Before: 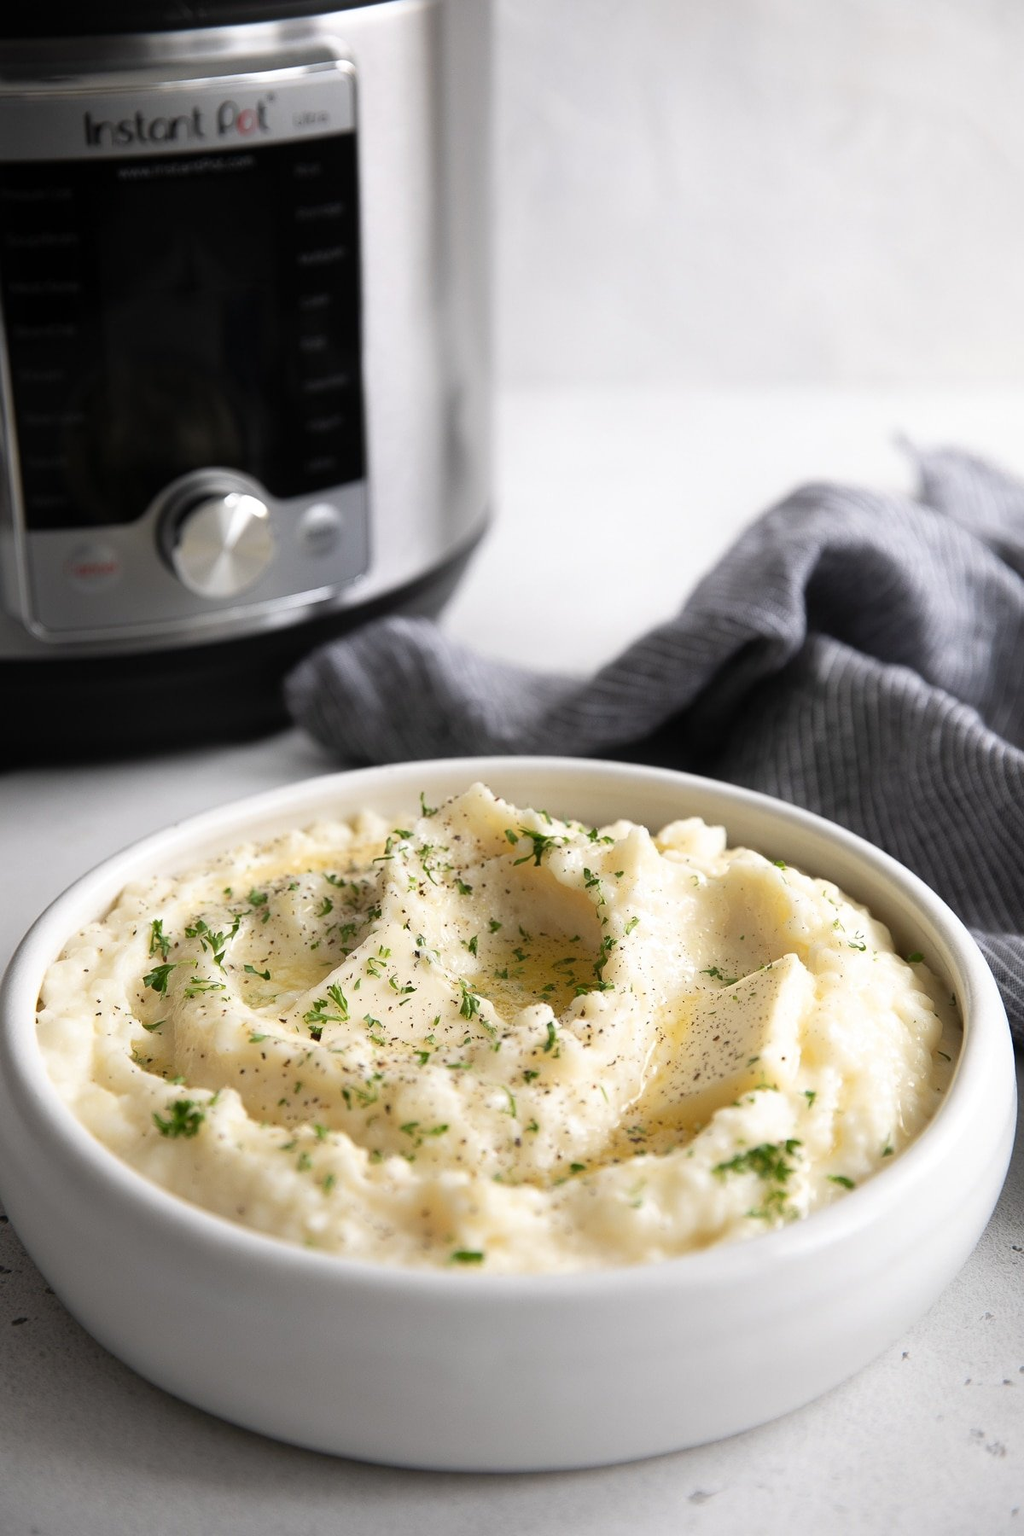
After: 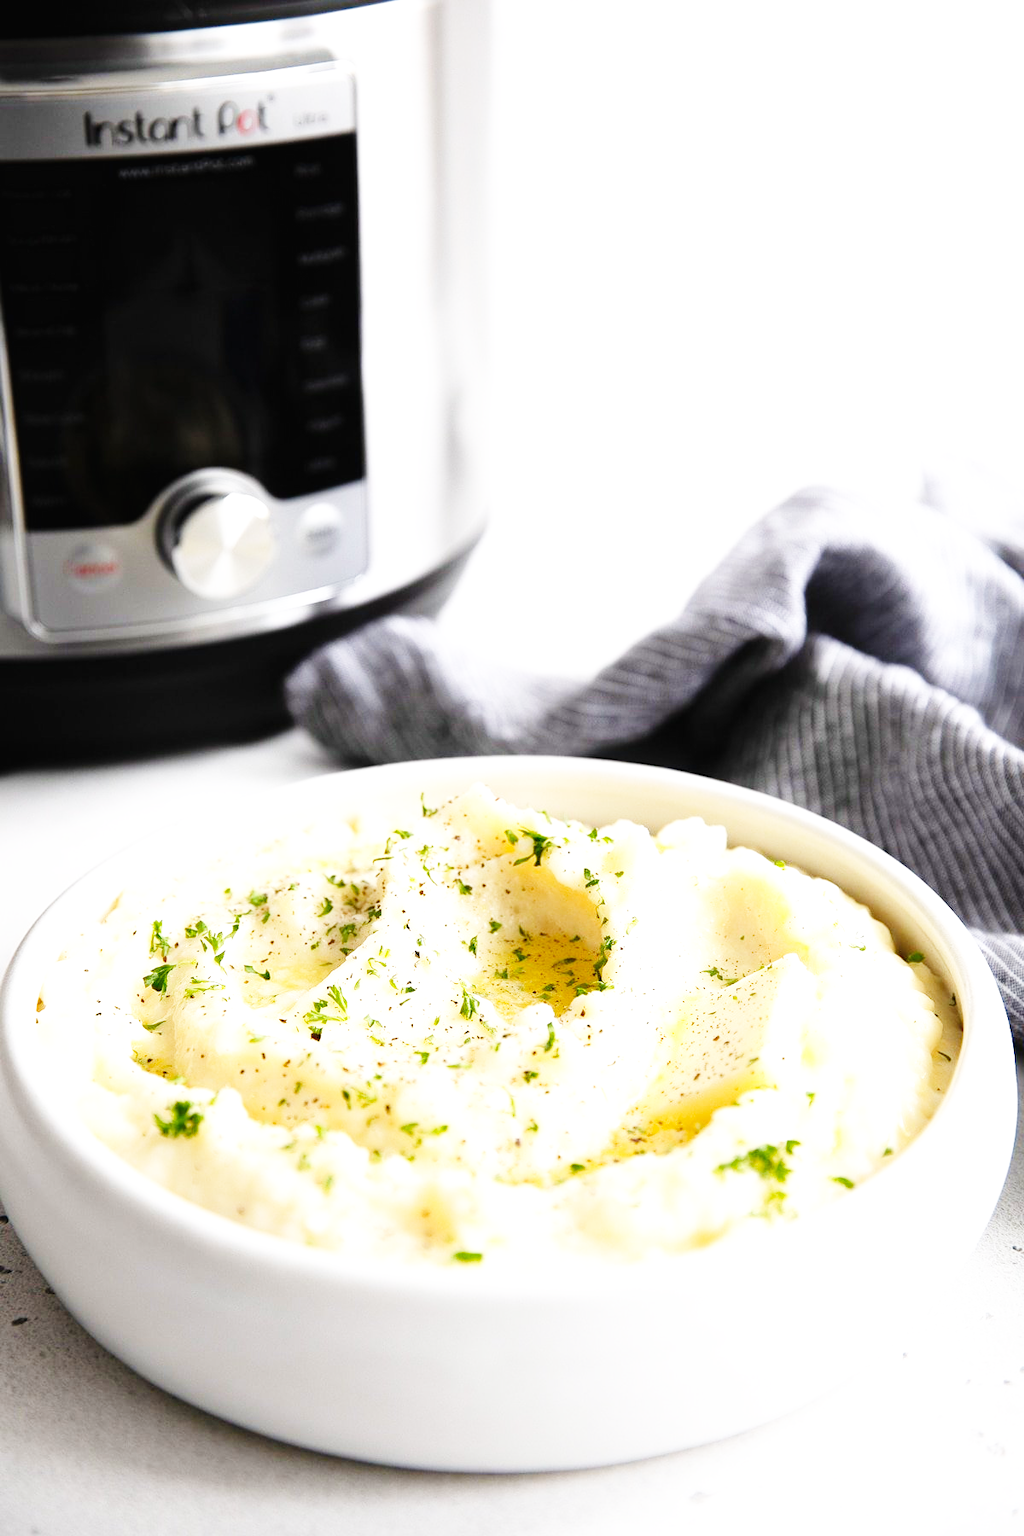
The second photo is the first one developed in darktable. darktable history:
exposure: black level correction 0, exposure 0.5 EV, compensate highlight preservation false
base curve: curves: ch0 [(0, 0.003) (0.001, 0.002) (0.006, 0.004) (0.02, 0.022) (0.048, 0.086) (0.094, 0.234) (0.162, 0.431) (0.258, 0.629) (0.385, 0.8) (0.548, 0.918) (0.751, 0.988) (1, 1)], preserve colors none
color balance rgb: perceptual saturation grading › global saturation 10%, global vibrance 10%
tone equalizer: on, module defaults
